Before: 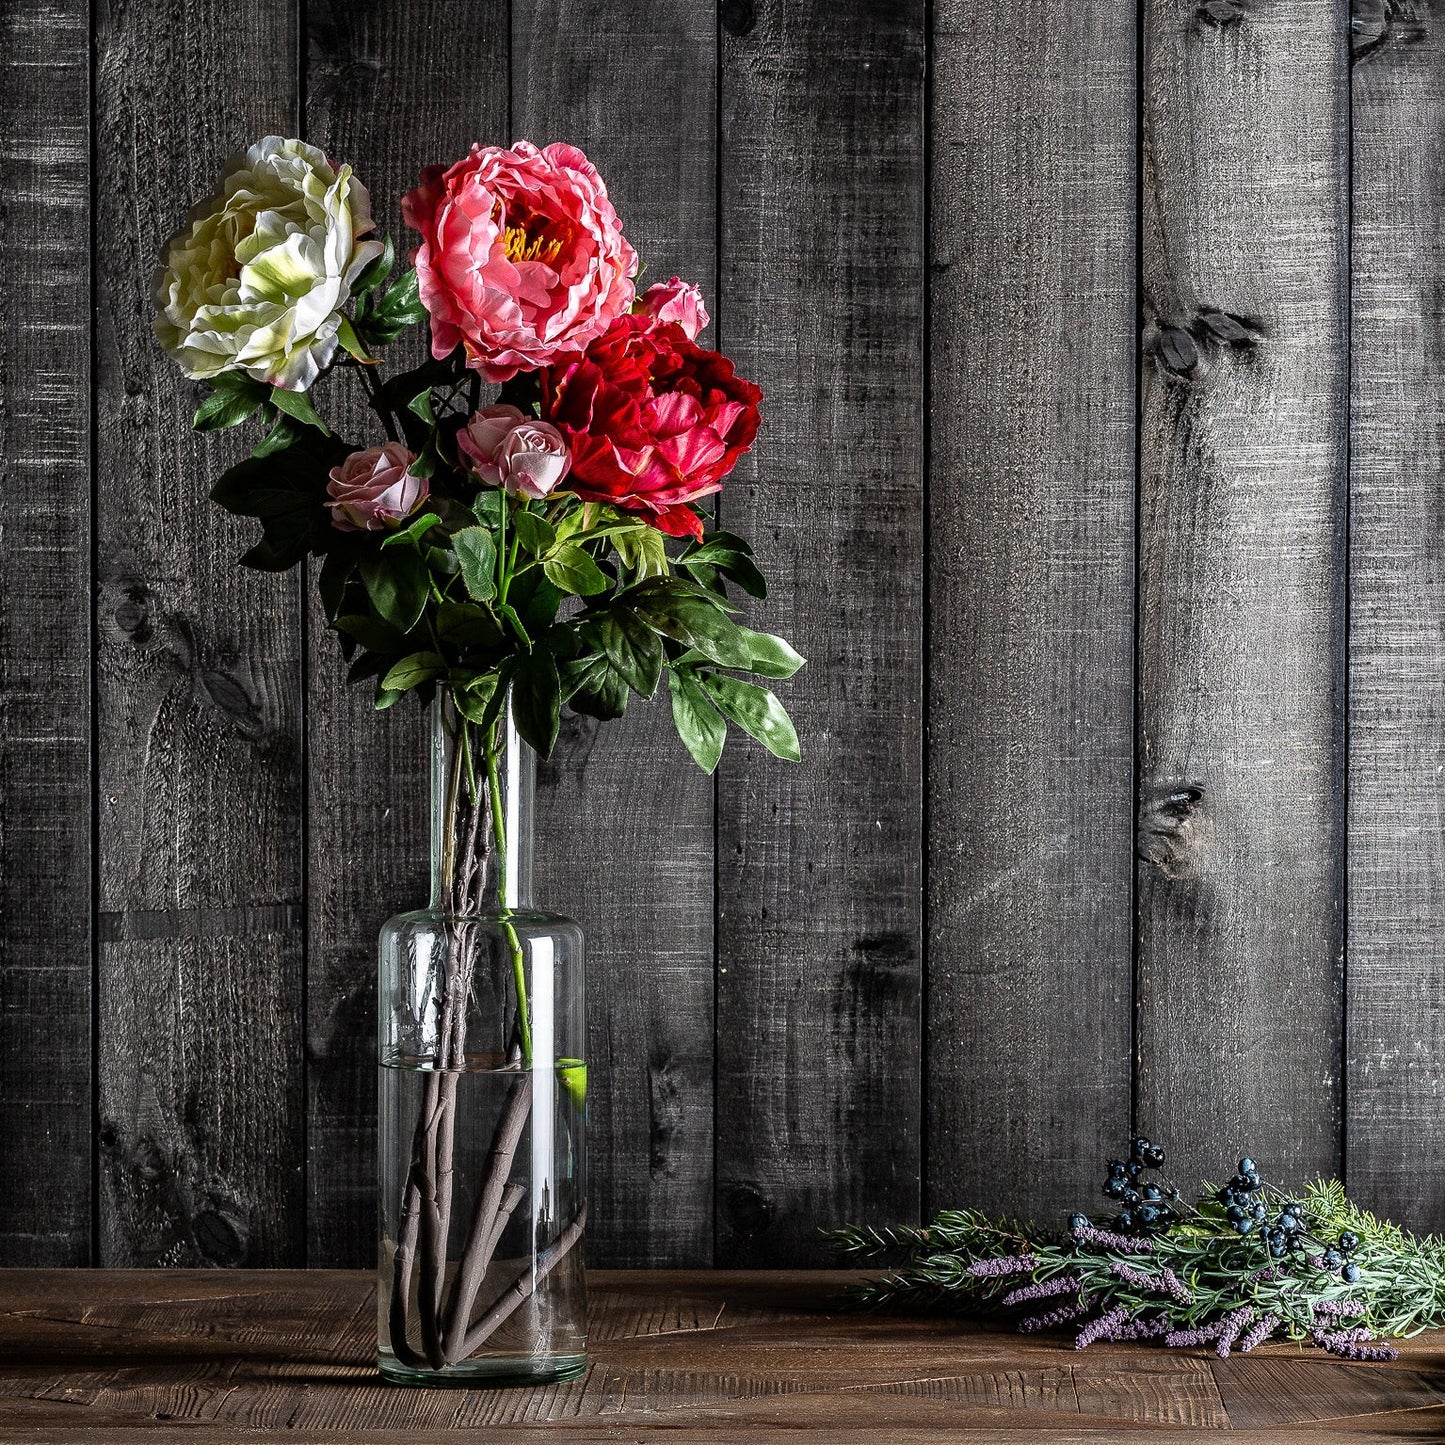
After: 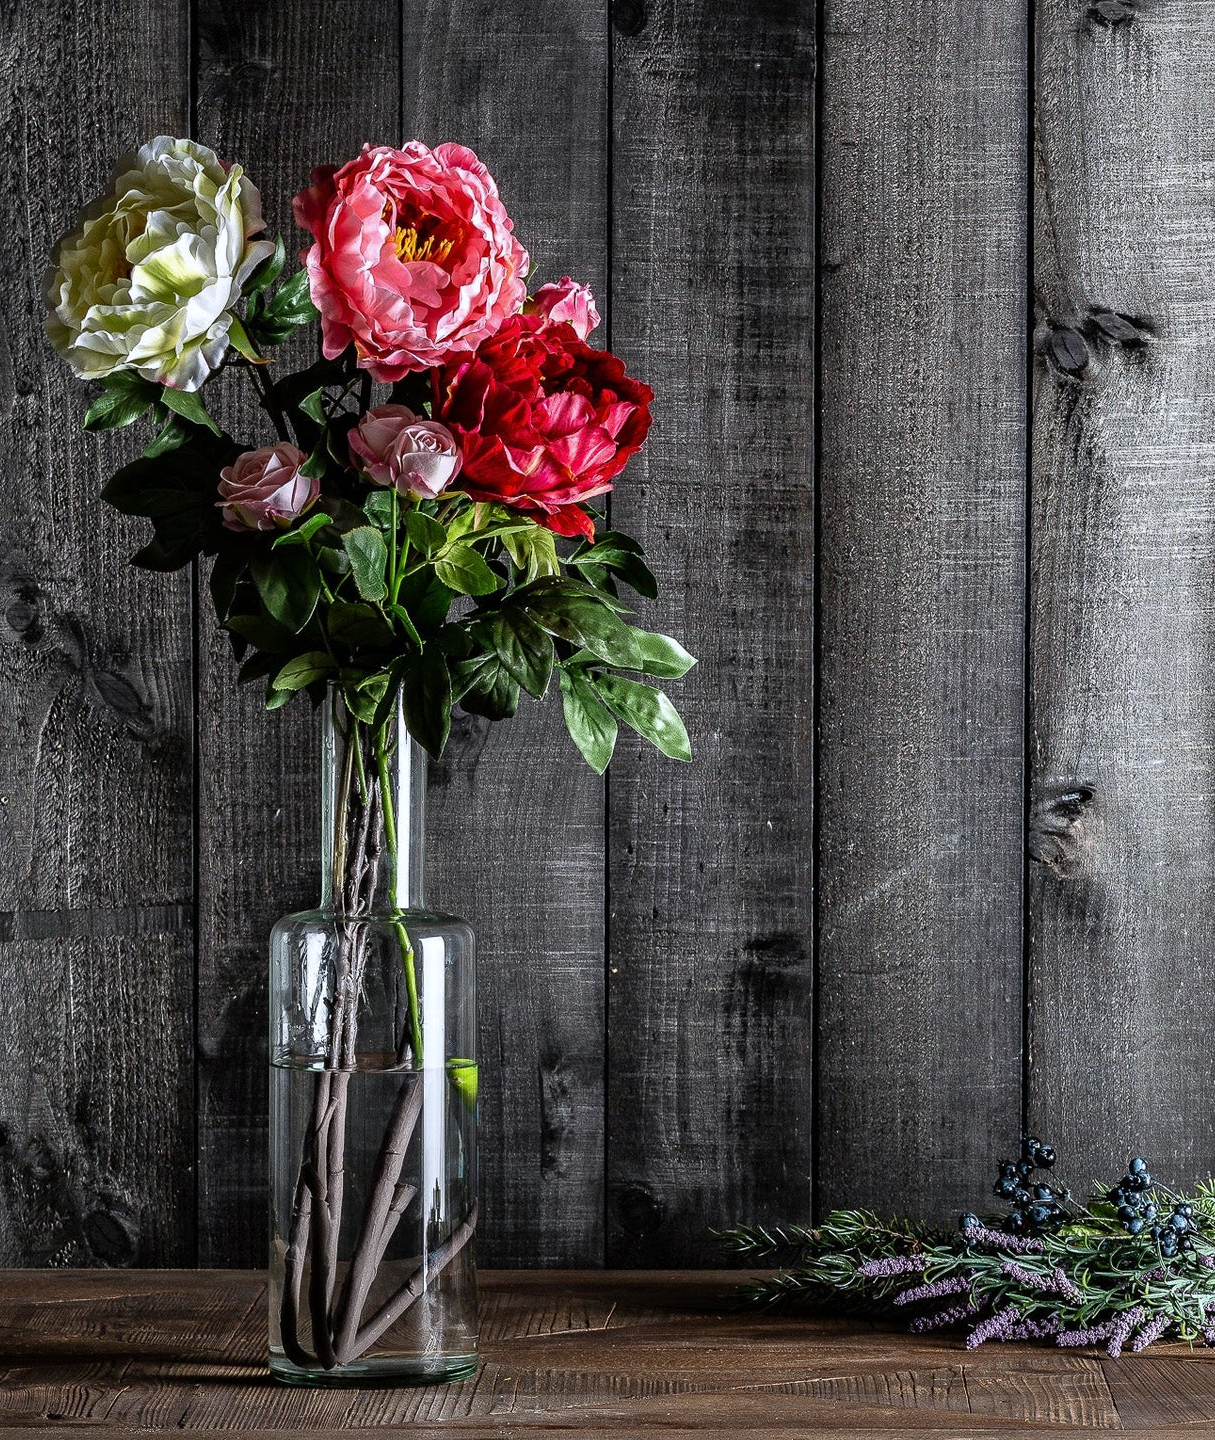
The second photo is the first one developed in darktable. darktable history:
crop: left 7.598%, right 7.873%
white balance: red 0.98, blue 1.034
